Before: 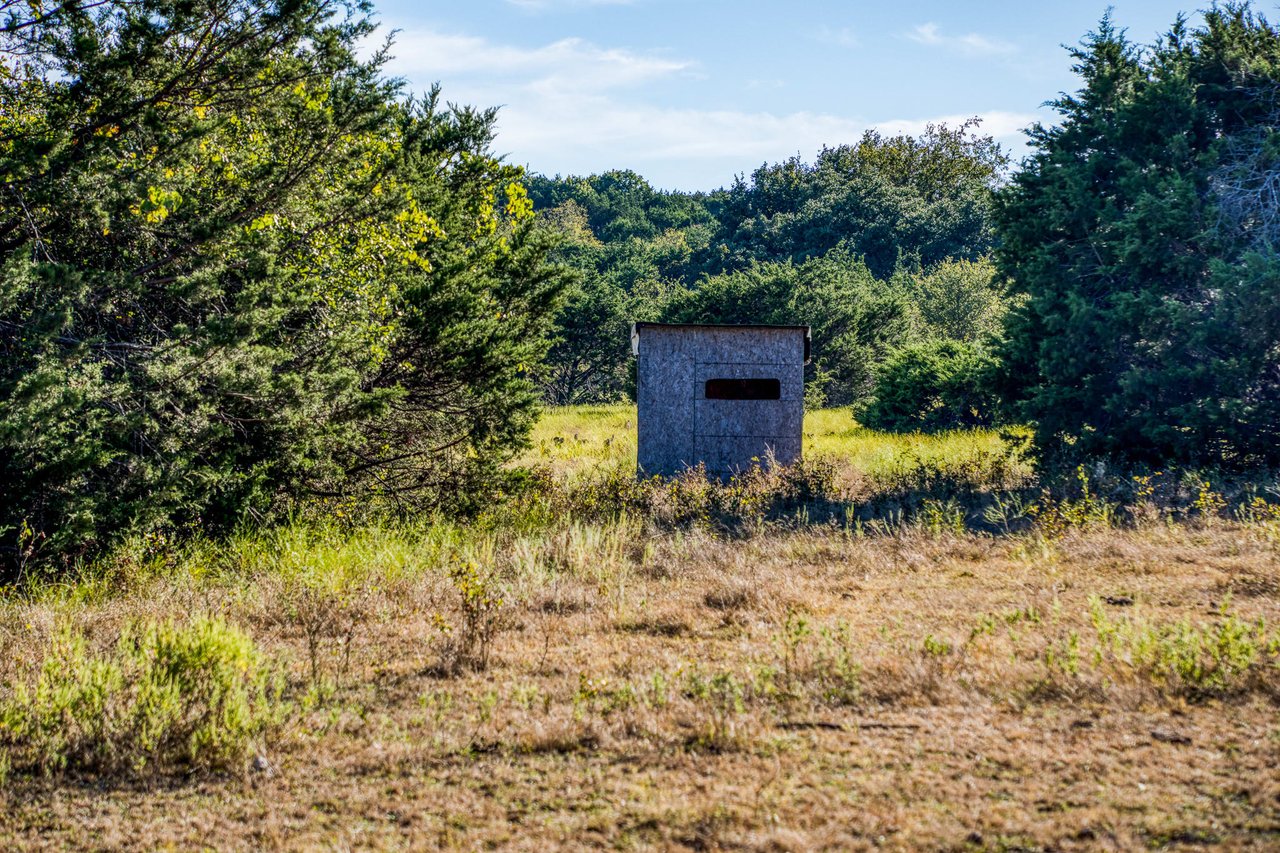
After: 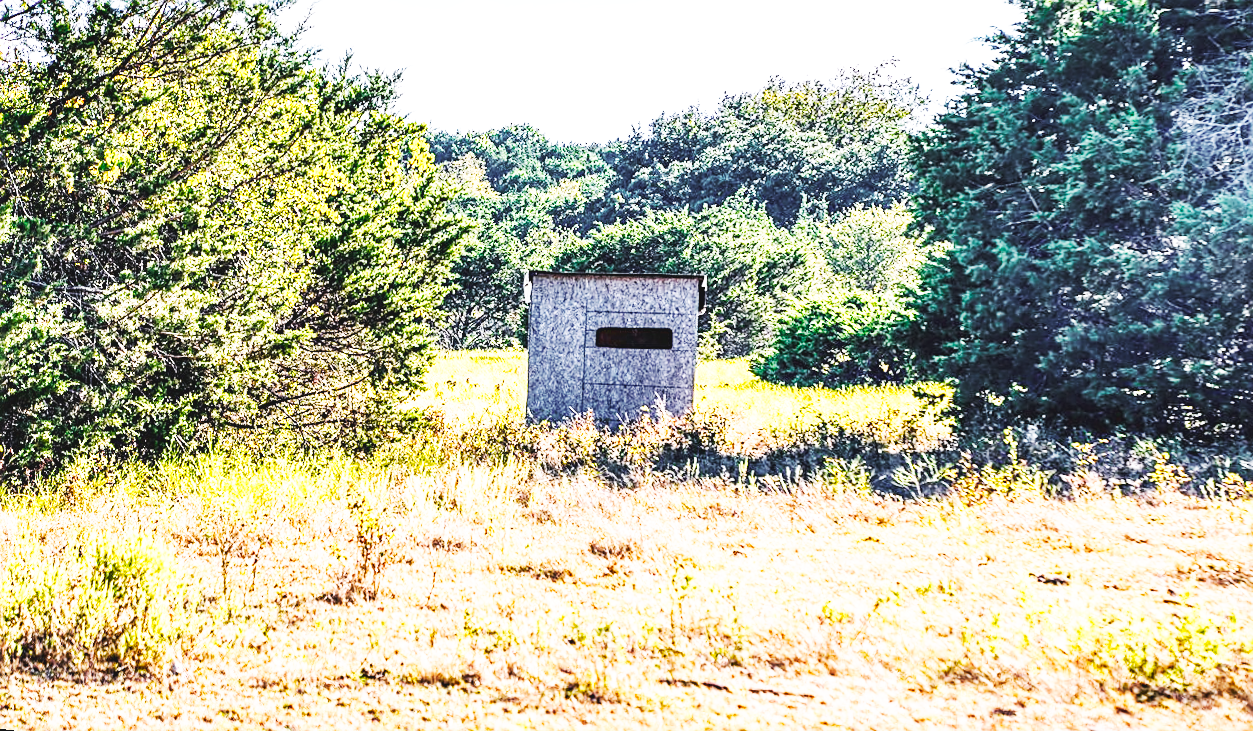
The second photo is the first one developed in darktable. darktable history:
exposure: black level correction 0, exposure 0.6 EV, compensate exposure bias true, compensate highlight preservation false
base curve: curves: ch0 [(0, 0.007) (0.028, 0.063) (0.121, 0.311) (0.46, 0.743) (0.859, 0.957) (1, 1)], preserve colors none
tone curve: curves: ch0 [(0, 0) (0.003, 0.011) (0.011, 0.02) (0.025, 0.032) (0.044, 0.046) (0.069, 0.071) (0.1, 0.107) (0.136, 0.144) (0.177, 0.189) (0.224, 0.244) (0.277, 0.309) (0.335, 0.398) (0.399, 0.477) (0.468, 0.583) (0.543, 0.675) (0.623, 0.772) (0.709, 0.855) (0.801, 0.926) (0.898, 0.979) (1, 1)], preserve colors none
white balance: red 1.05, blue 1.072
sharpen: on, module defaults
rotate and perspective: rotation 1.69°, lens shift (vertical) -0.023, lens shift (horizontal) -0.291, crop left 0.025, crop right 0.988, crop top 0.092, crop bottom 0.842
color zones: curves: ch1 [(0.25, 0.61) (0.75, 0.248)]
